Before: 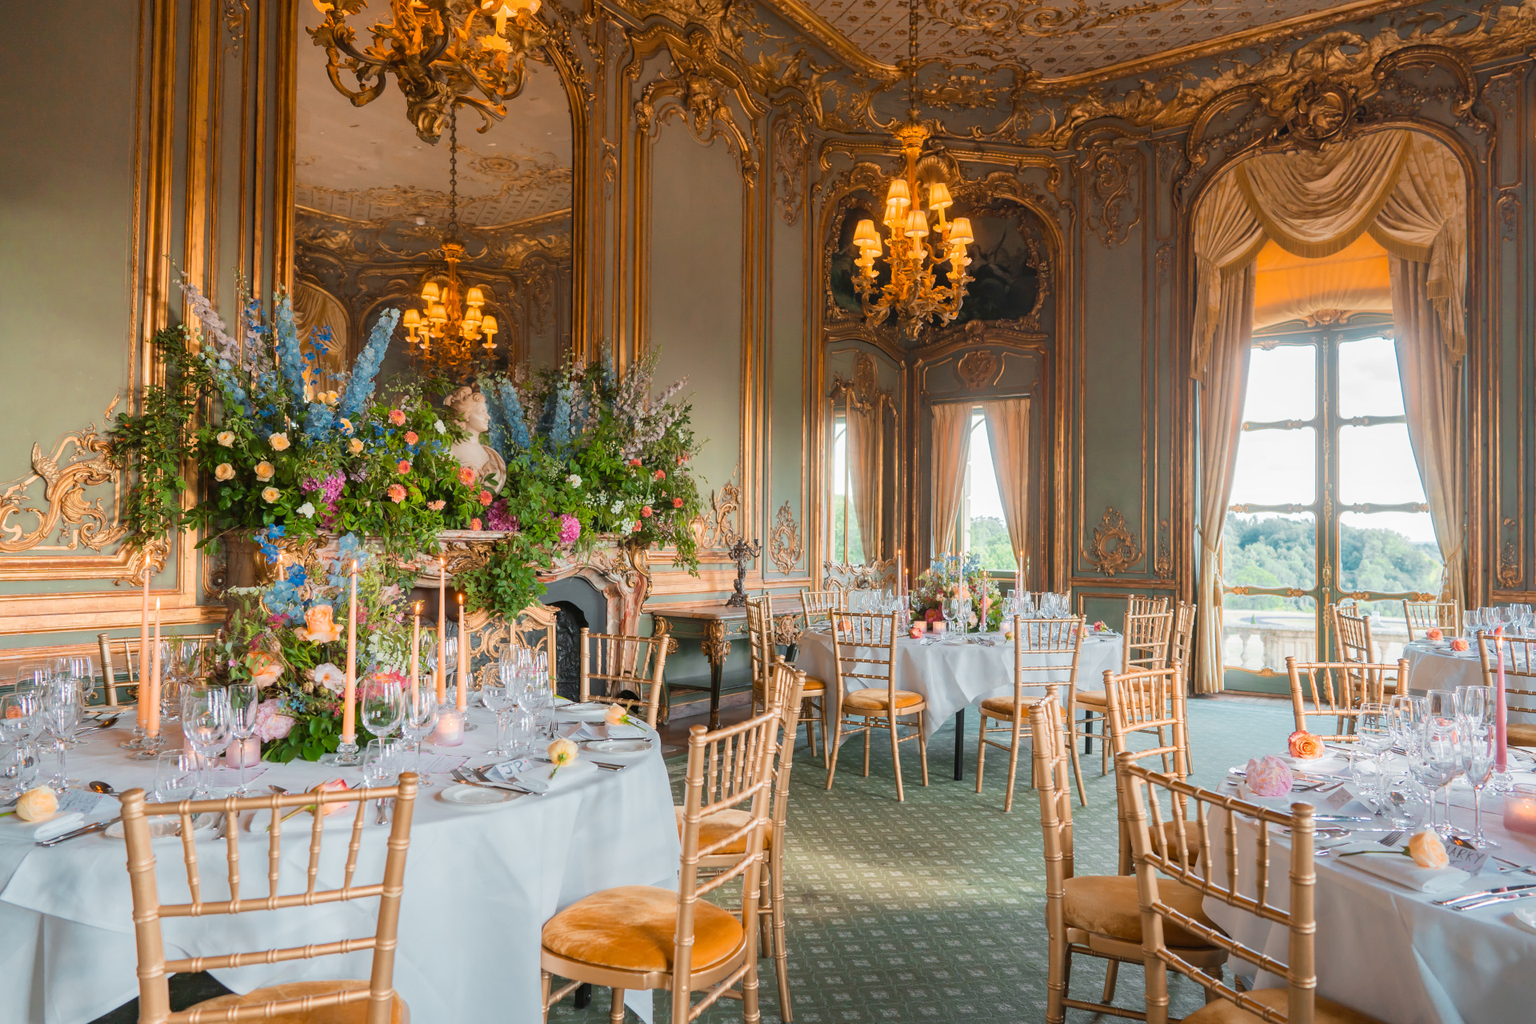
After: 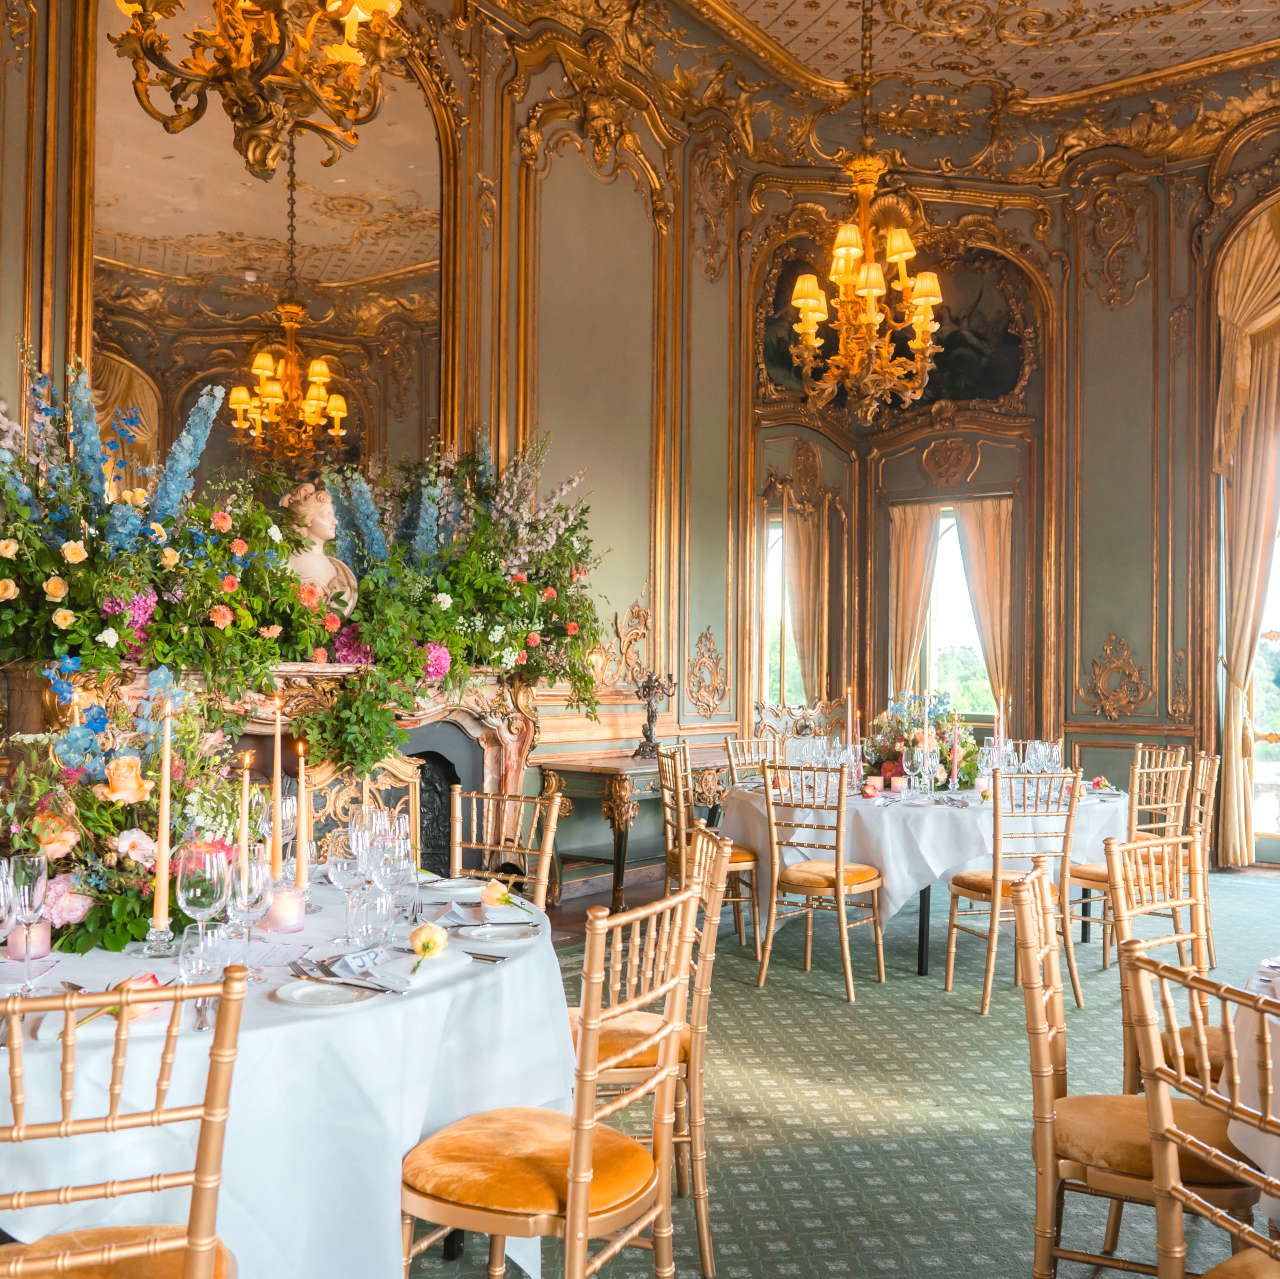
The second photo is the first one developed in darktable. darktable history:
crop and rotate: left 14.36%, right 18.925%
exposure: exposure 0.403 EV, compensate highlight preservation false
